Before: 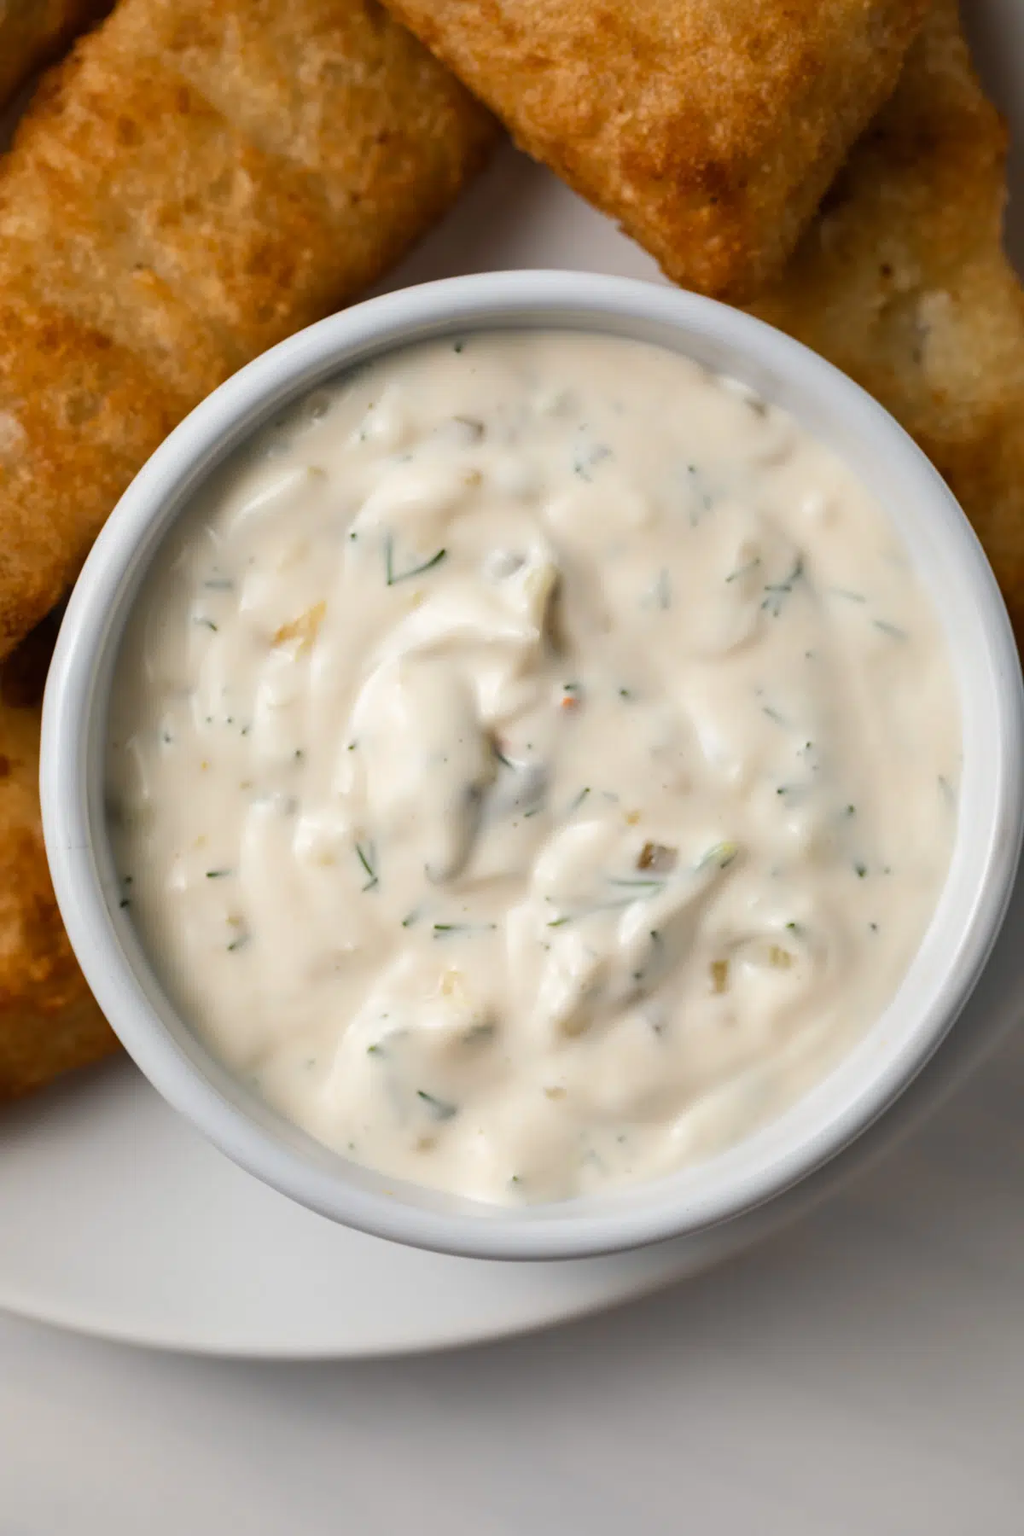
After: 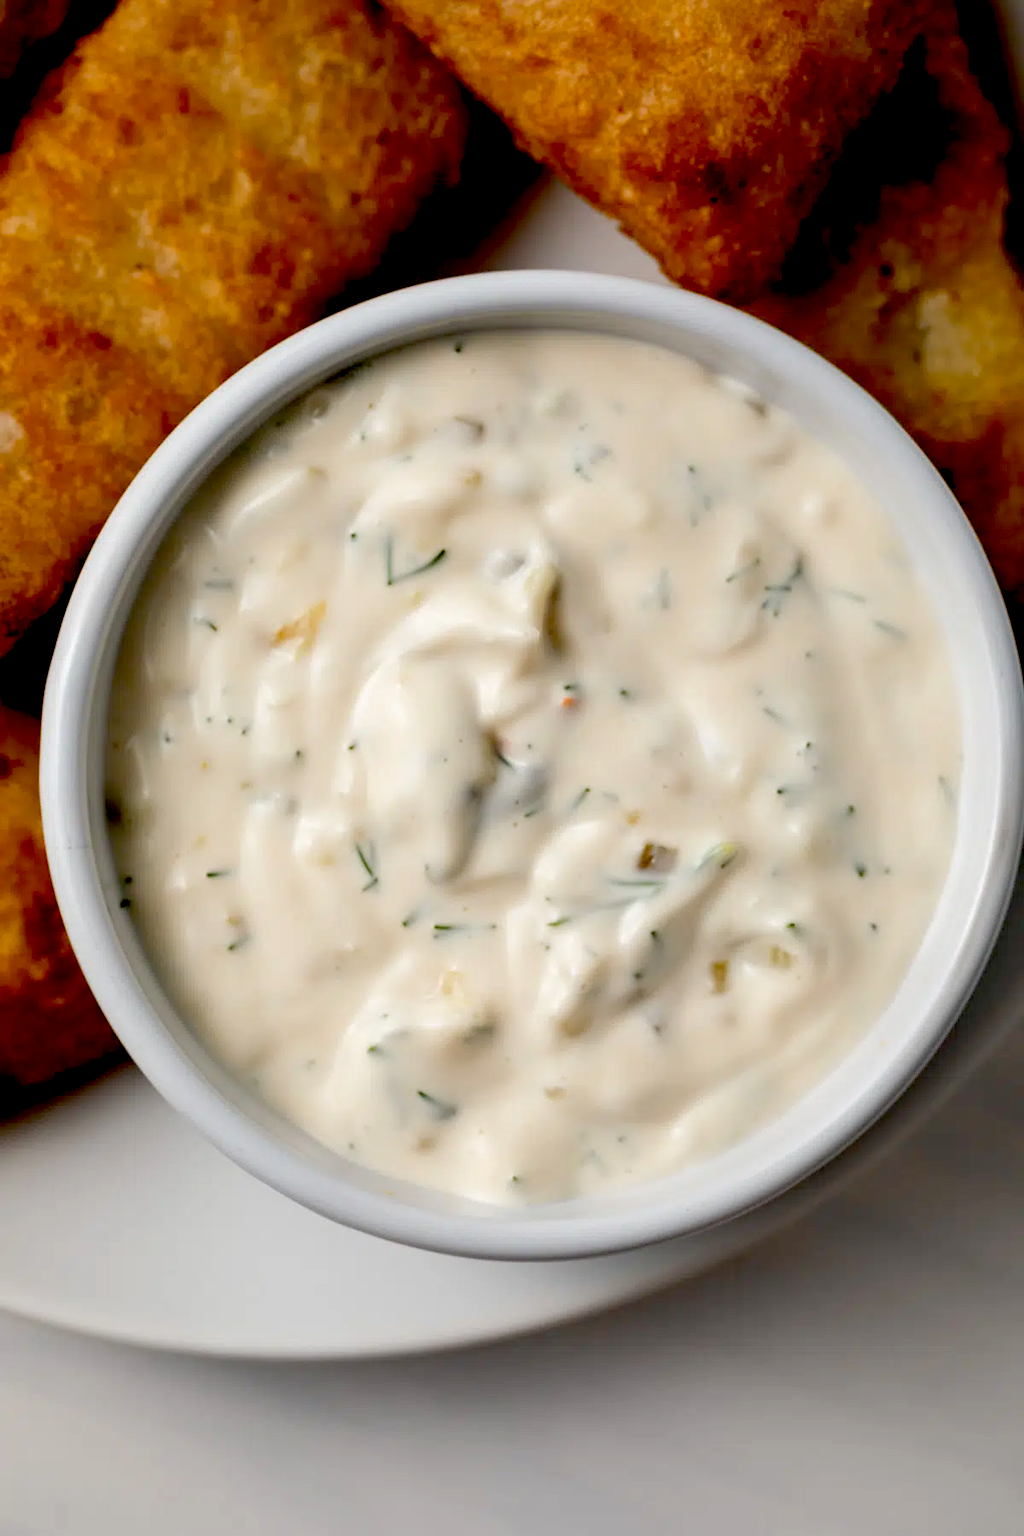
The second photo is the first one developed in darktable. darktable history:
exposure: black level correction 0.047, exposure 0.013 EV, compensate exposure bias true, compensate highlight preservation false
